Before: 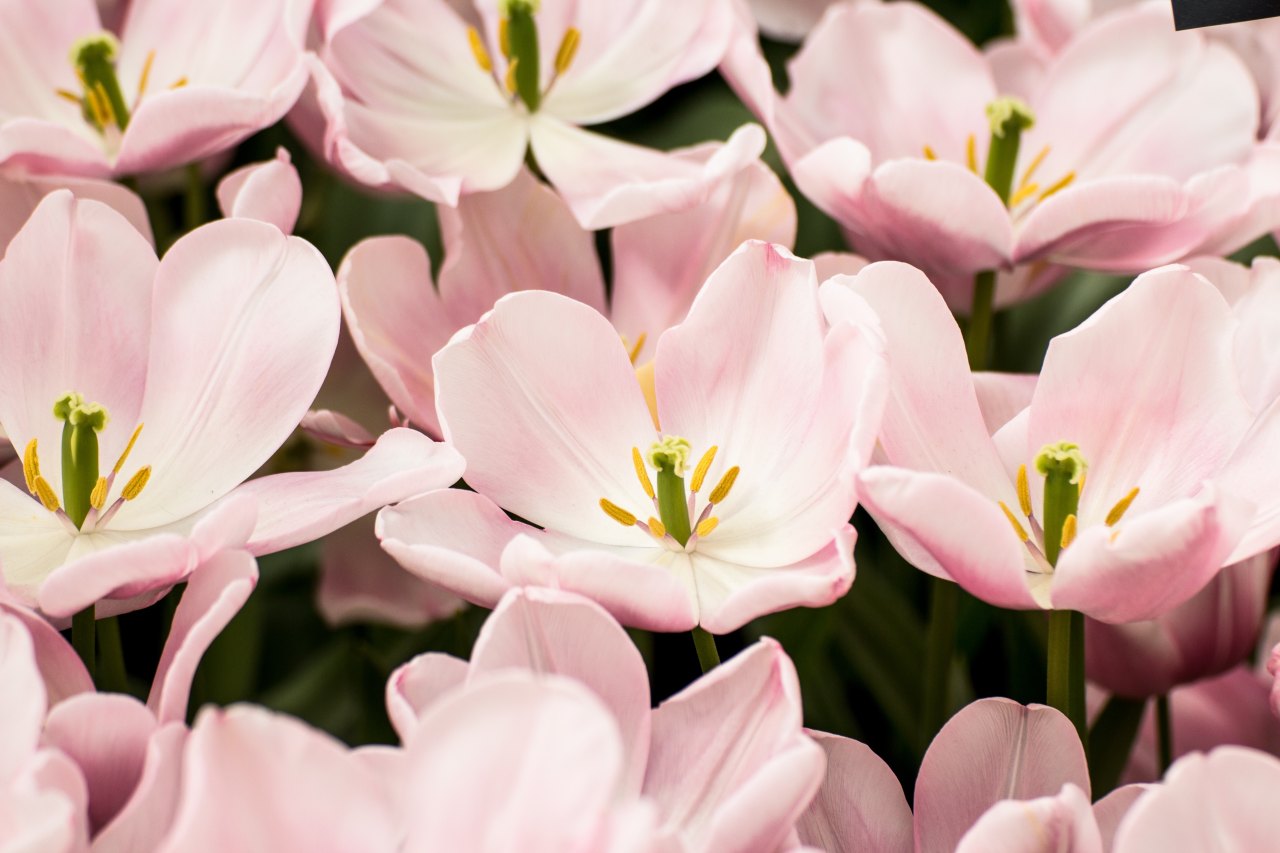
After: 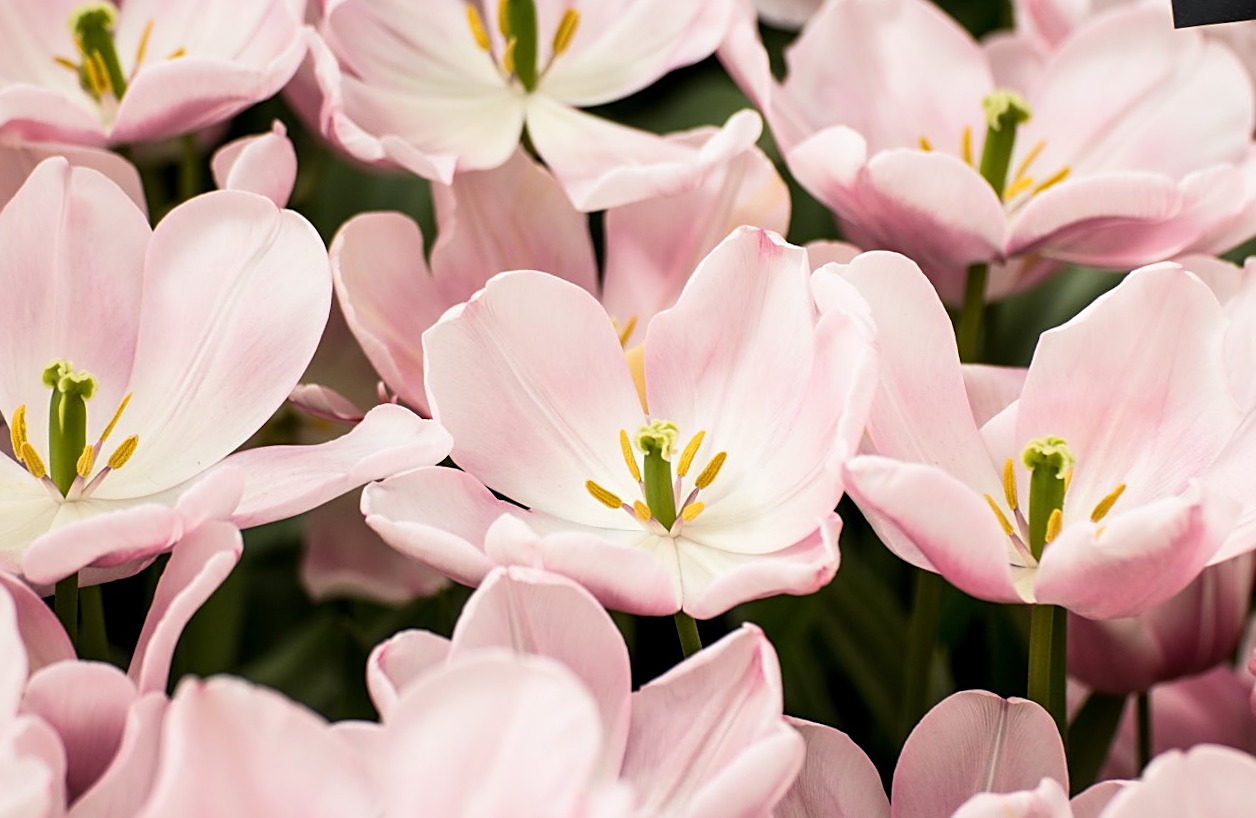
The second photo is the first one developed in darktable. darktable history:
sharpen: on, module defaults
rotate and perspective: rotation 1.57°, crop left 0.018, crop right 0.982, crop top 0.039, crop bottom 0.961
